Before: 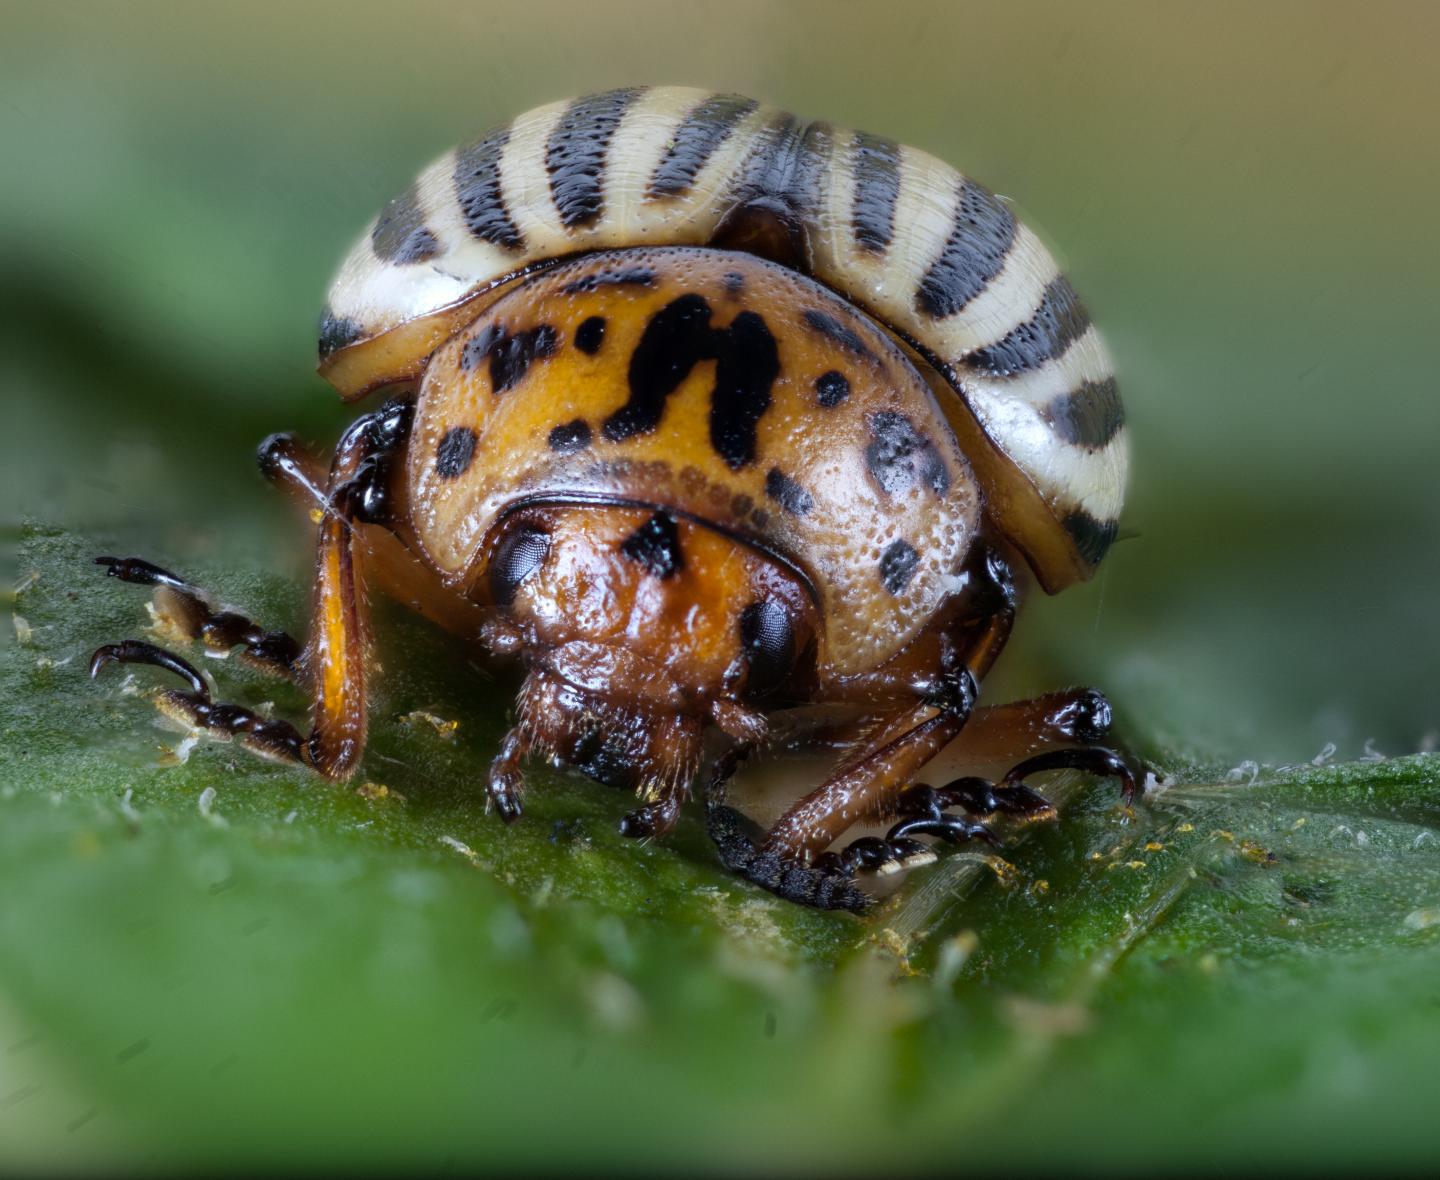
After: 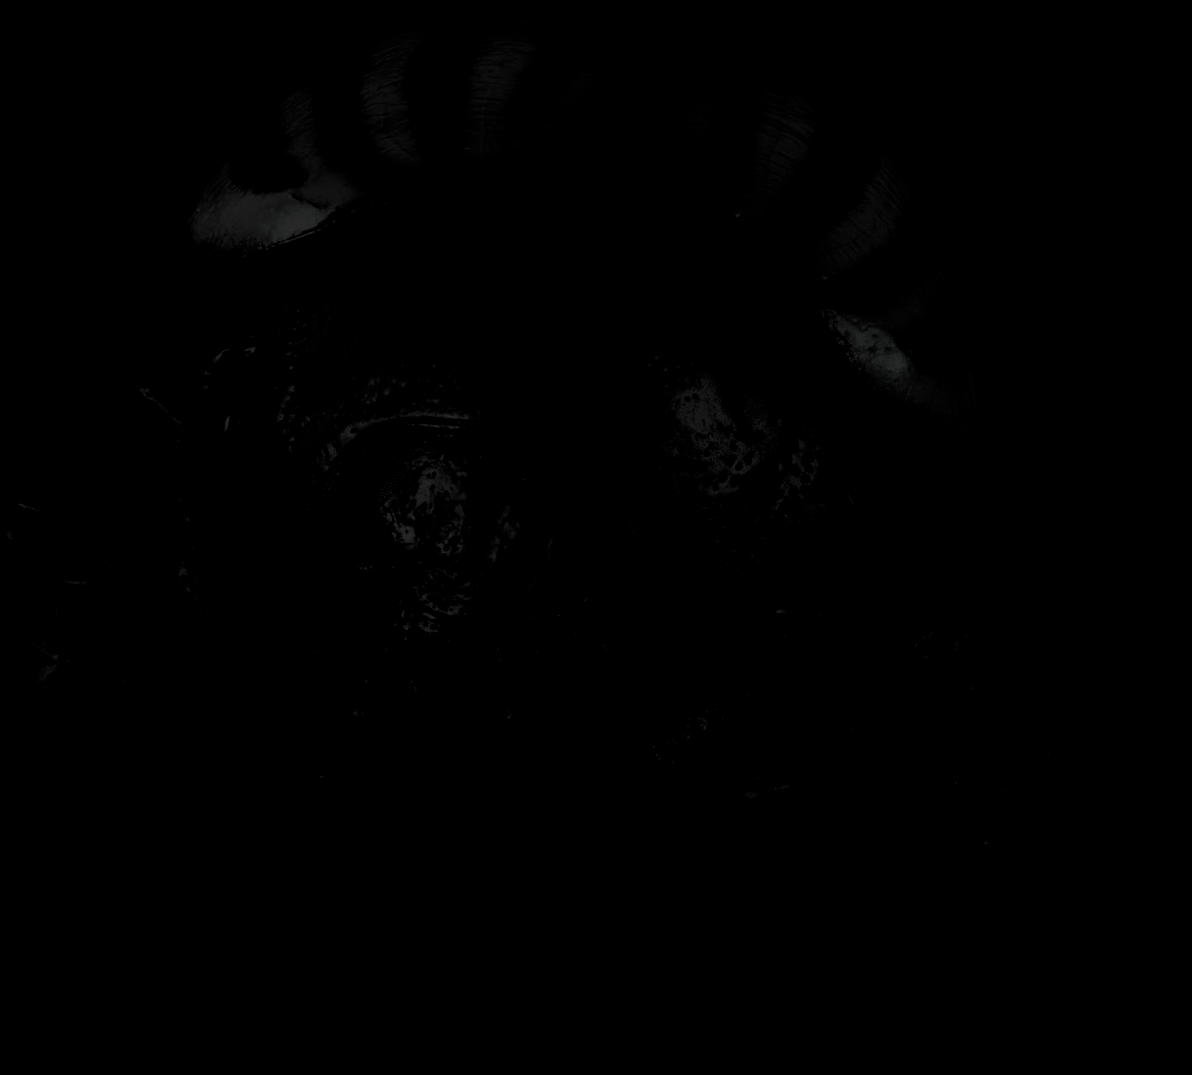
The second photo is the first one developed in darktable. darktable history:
filmic rgb: black relative exposure -4.4 EV, white relative exposure 5.04 EV, hardness 2.2, latitude 40.7%, contrast 1.149, highlights saturation mix 10.5%, shadows ↔ highlights balance 0.99%
crop: left 9.841%, top 6.233%, right 7.335%, bottom 2.593%
levels: levels [0.721, 0.937, 0.997]
tone curve: curves: ch0 [(0, 0) (0.003, 0.02) (0.011, 0.023) (0.025, 0.028) (0.044, 0.045) (0.069, 0.063) (0.1, 0.09) (0.136, 0.122) (0.177, 0.166) (0.224, 0.223) (0.277, 0.297) (0.335, 0.384) (0.399, 0.461) (0.468, 0.549) (0.543, 0.632) (0.623, 0.705) (0.709, 0.772) (0.801, 0.844) (0.898, 0.91) (1, 1)], color space Lab, independent channels, preserve colors none
